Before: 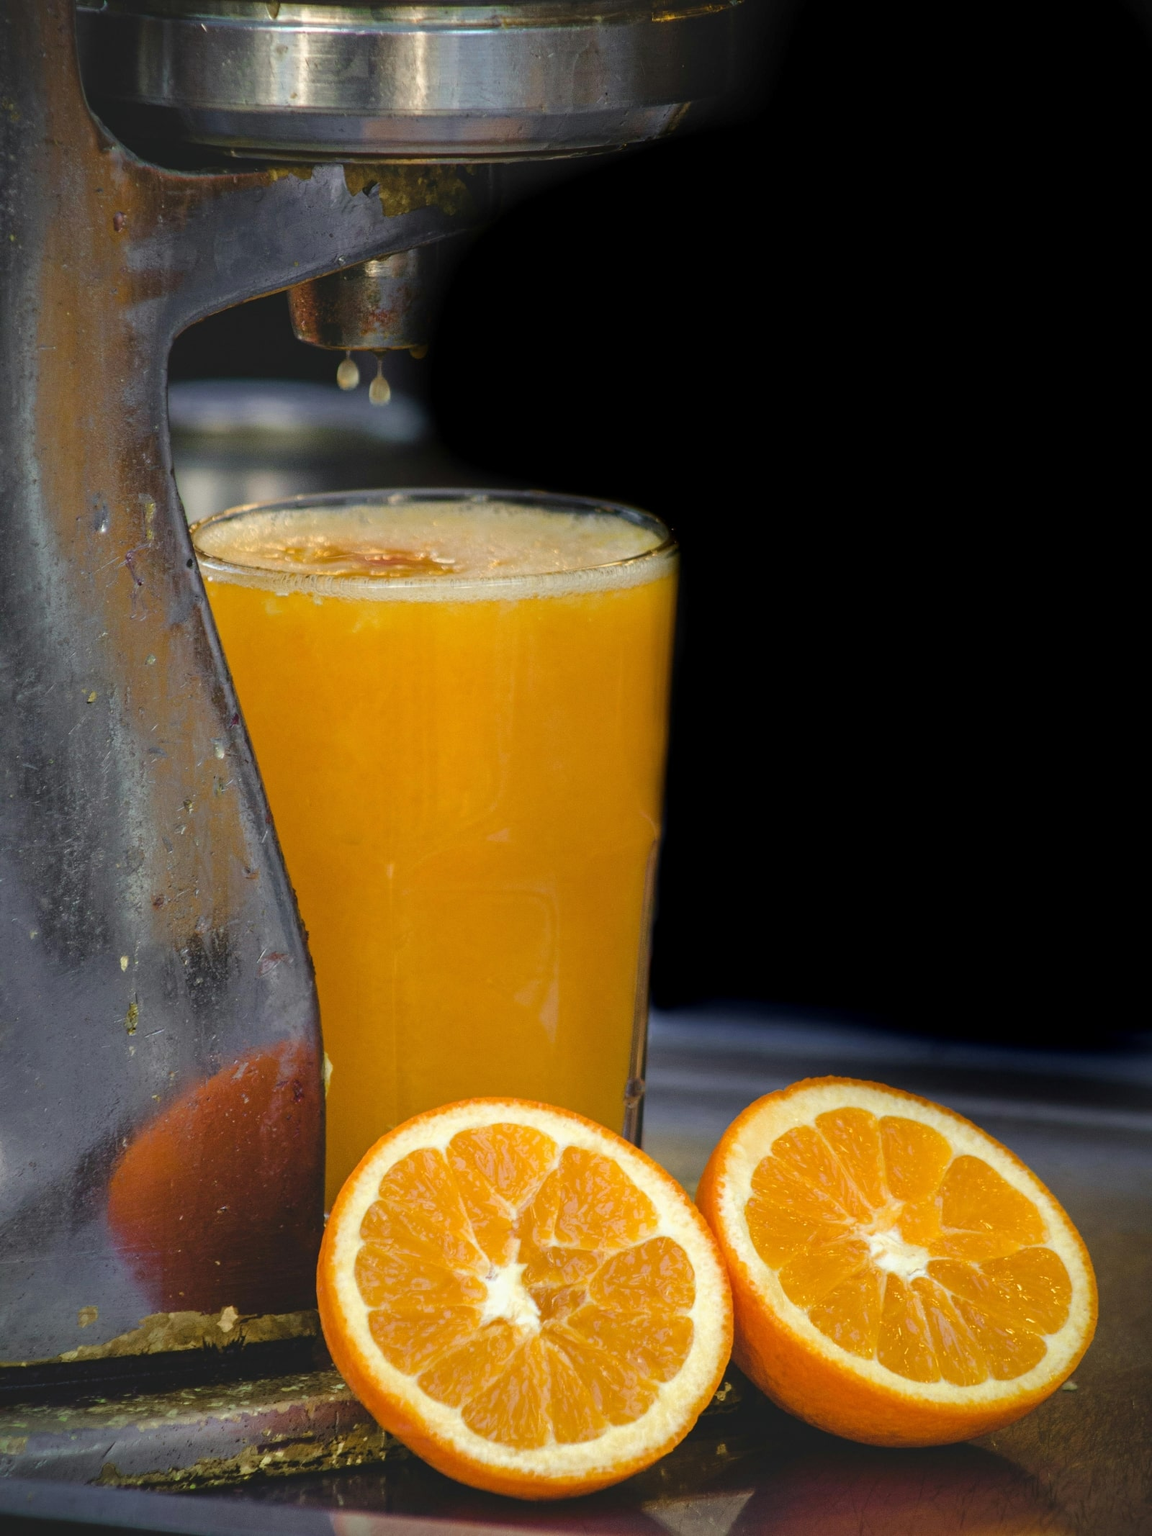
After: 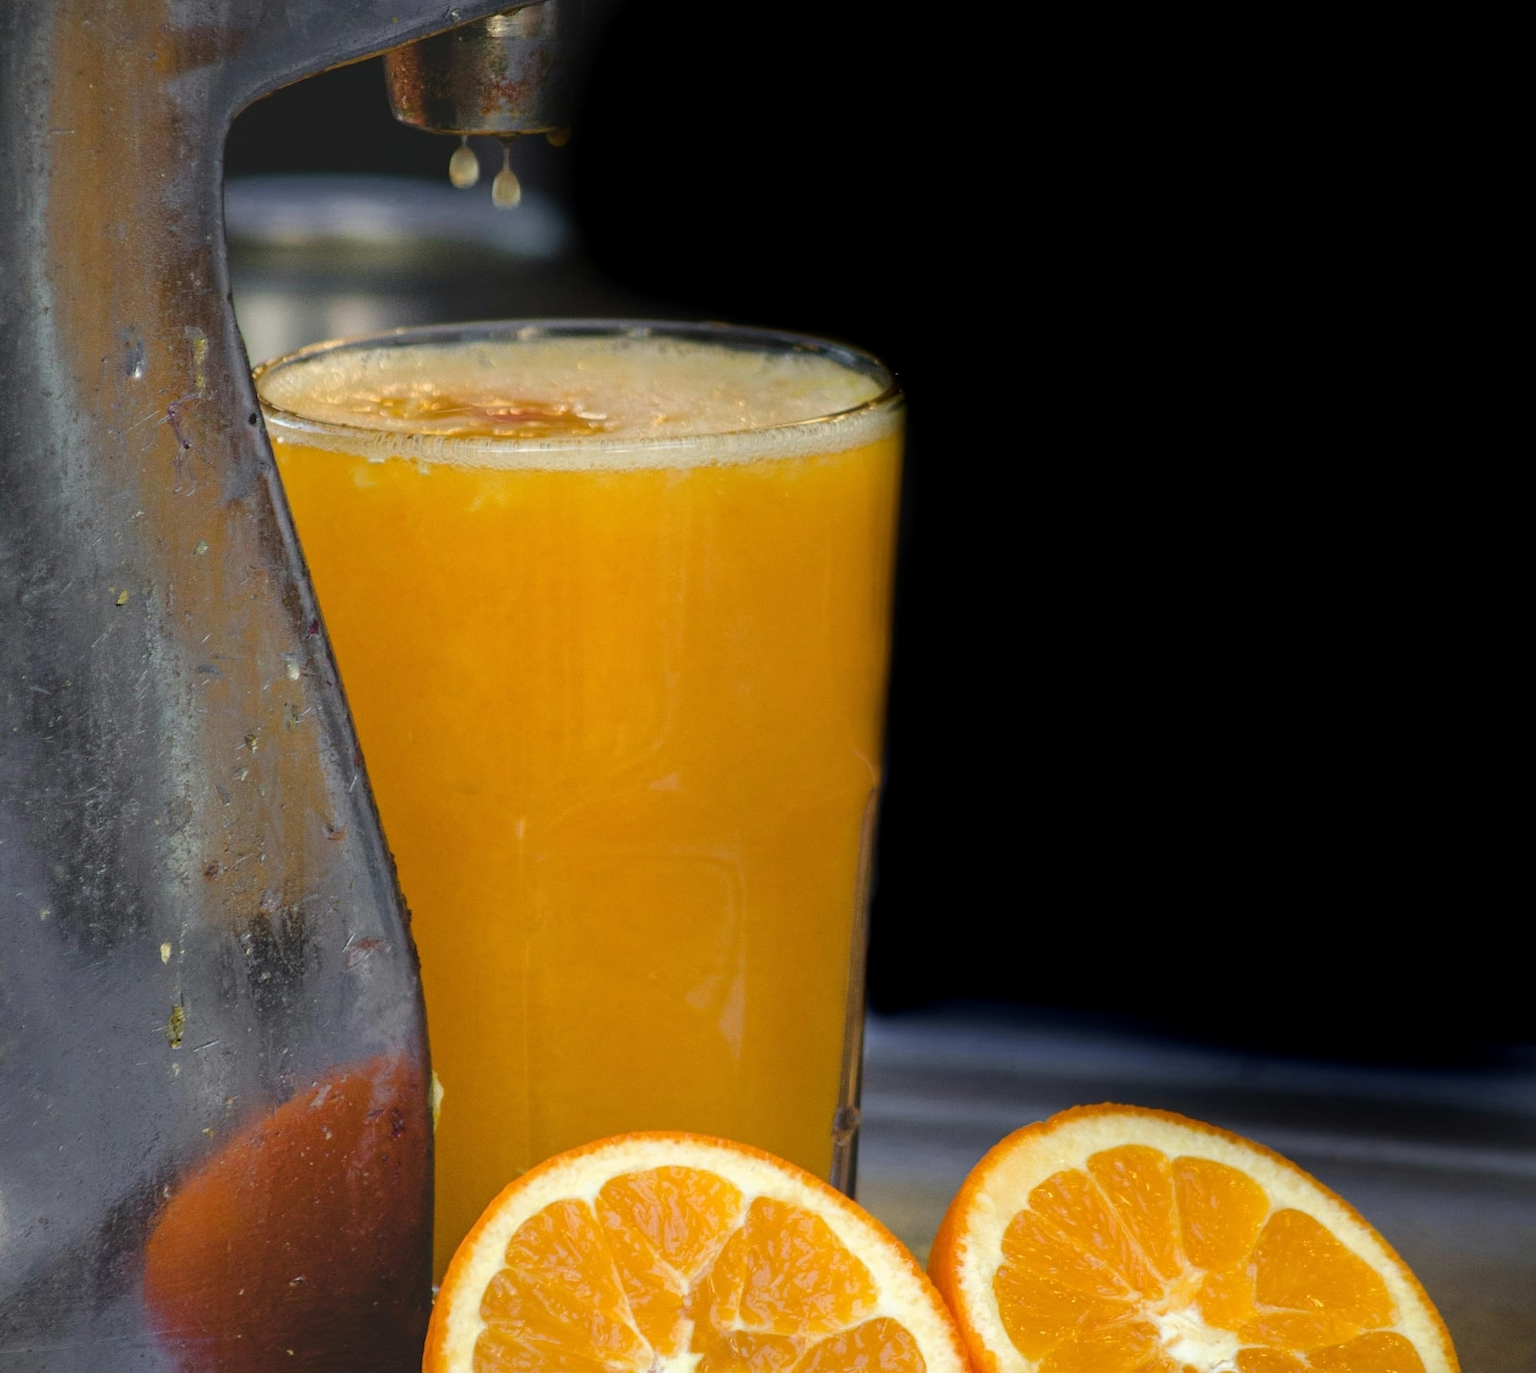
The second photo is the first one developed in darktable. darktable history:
crop: top 16.229%, bottom 16.707%
